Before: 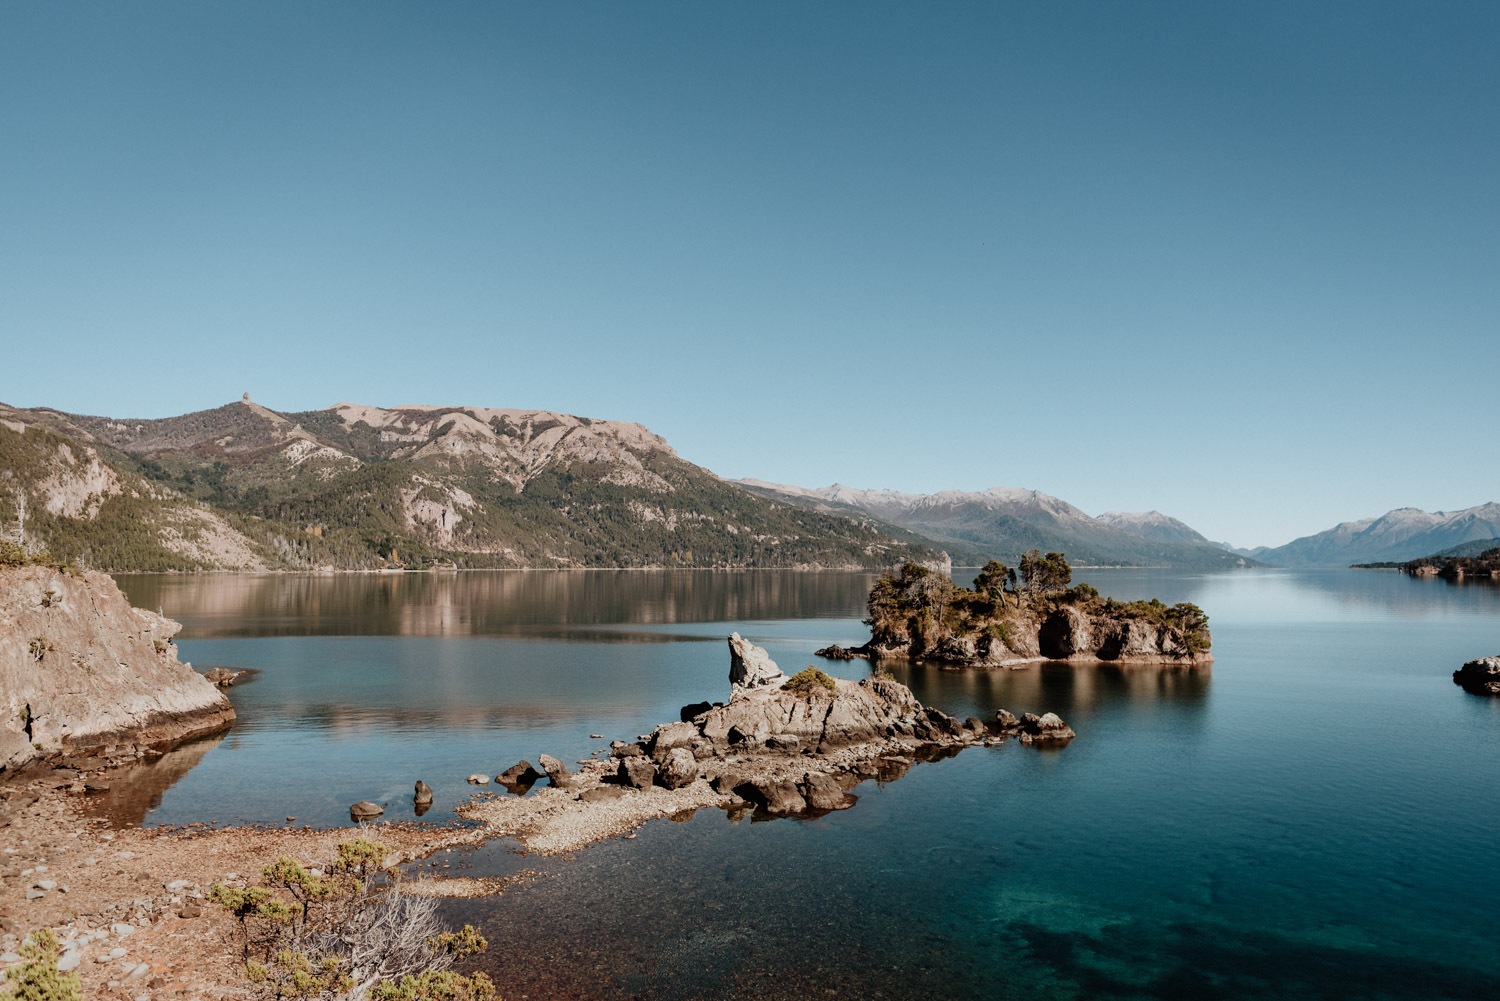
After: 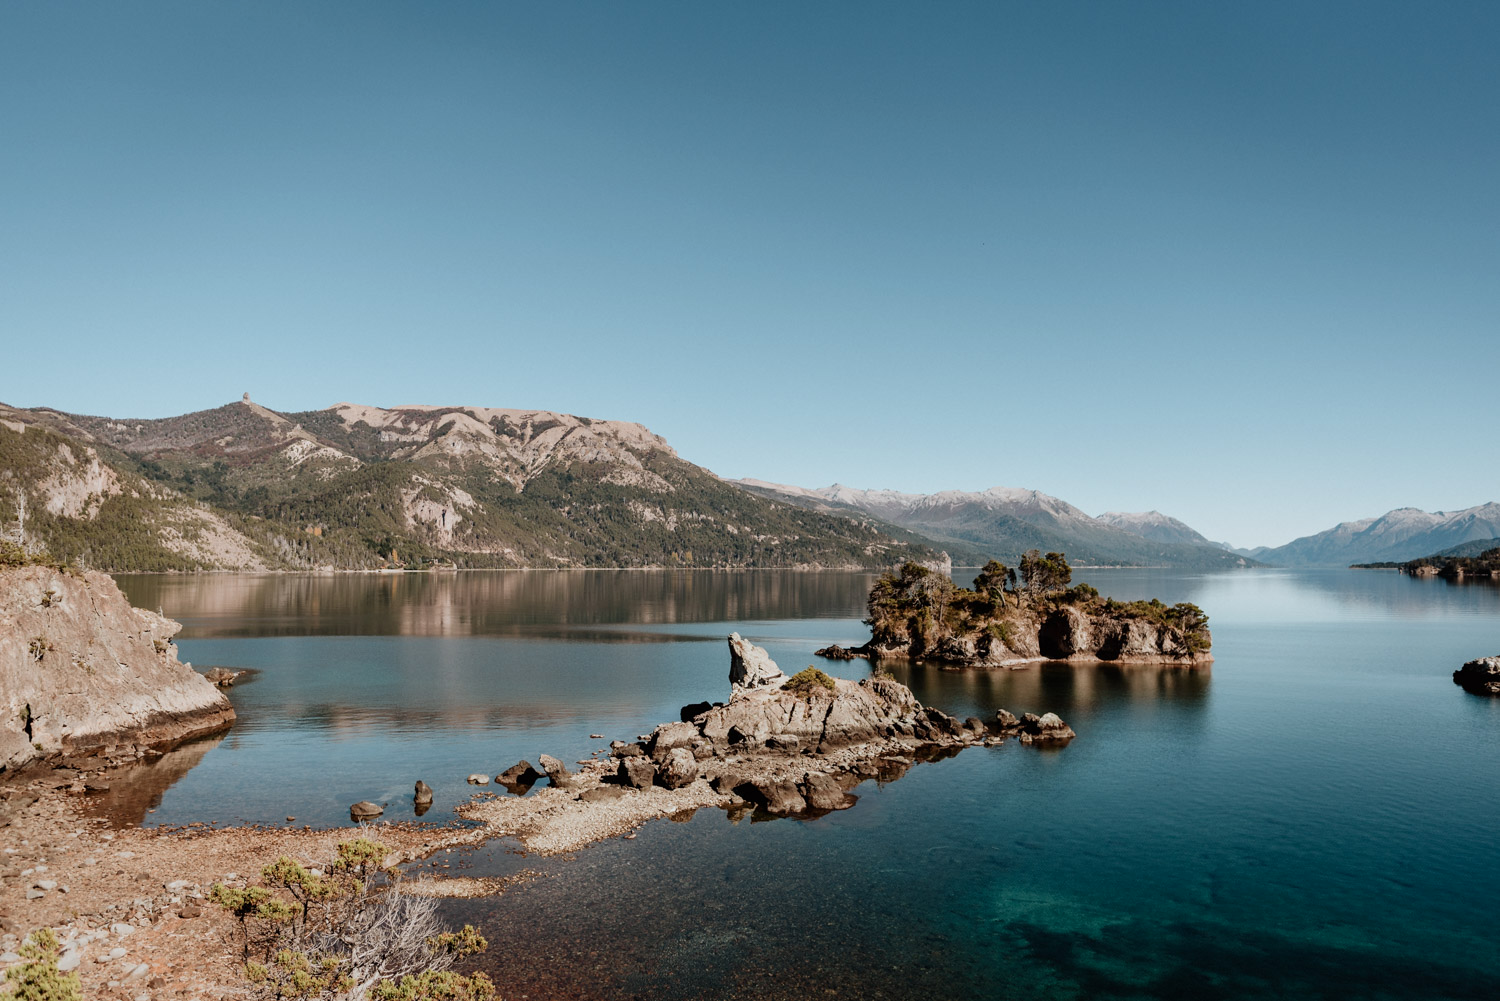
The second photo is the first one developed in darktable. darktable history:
tone equalizer: on, module defaults
contrast brightness saturation: contrast 0.07
